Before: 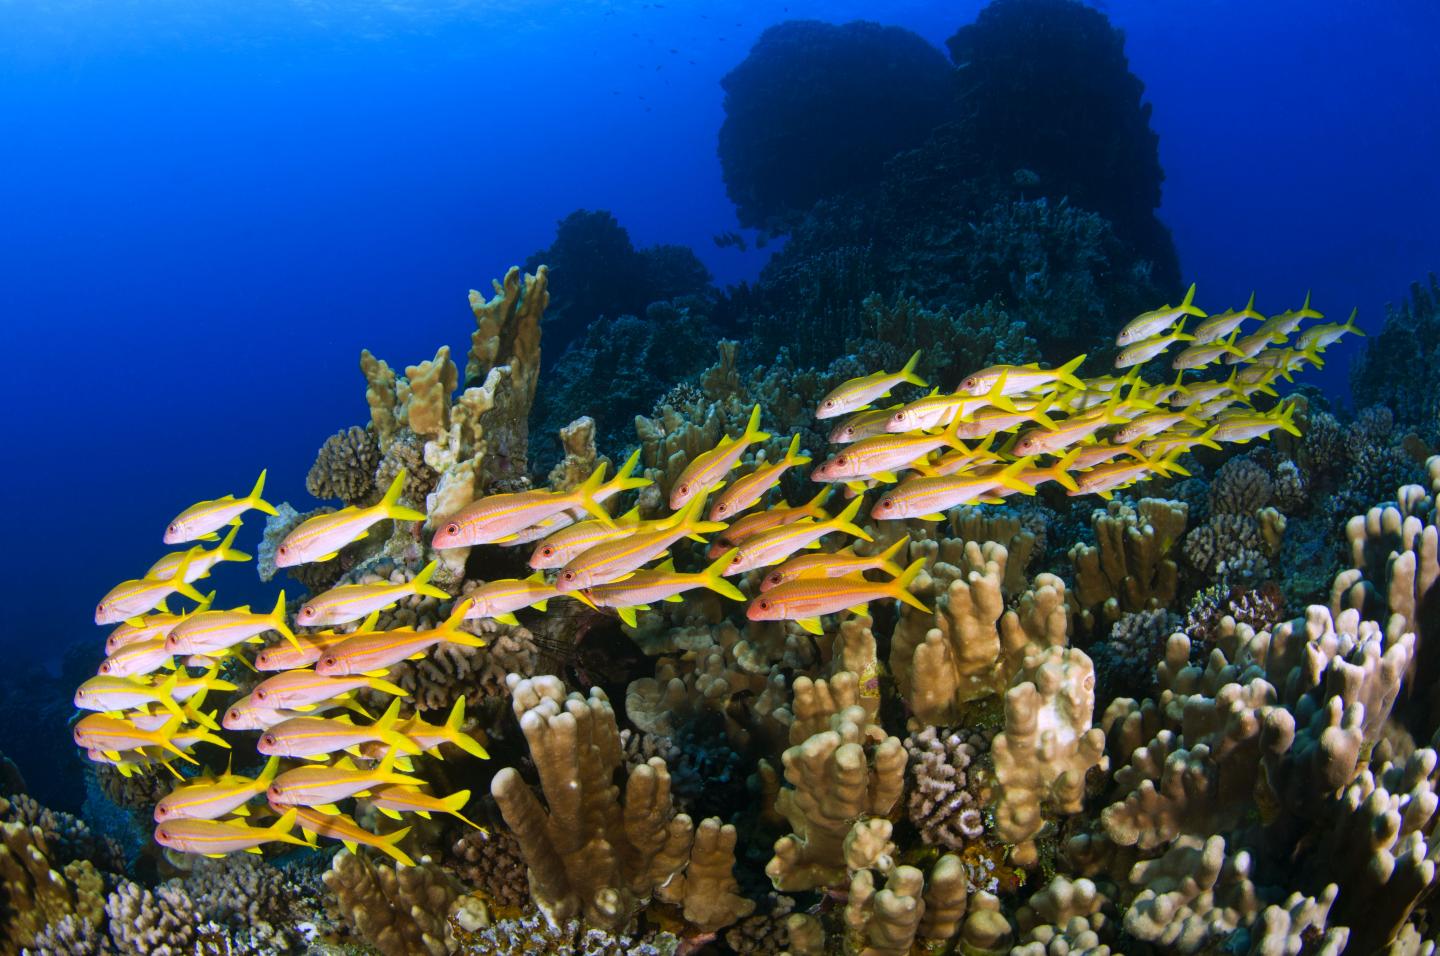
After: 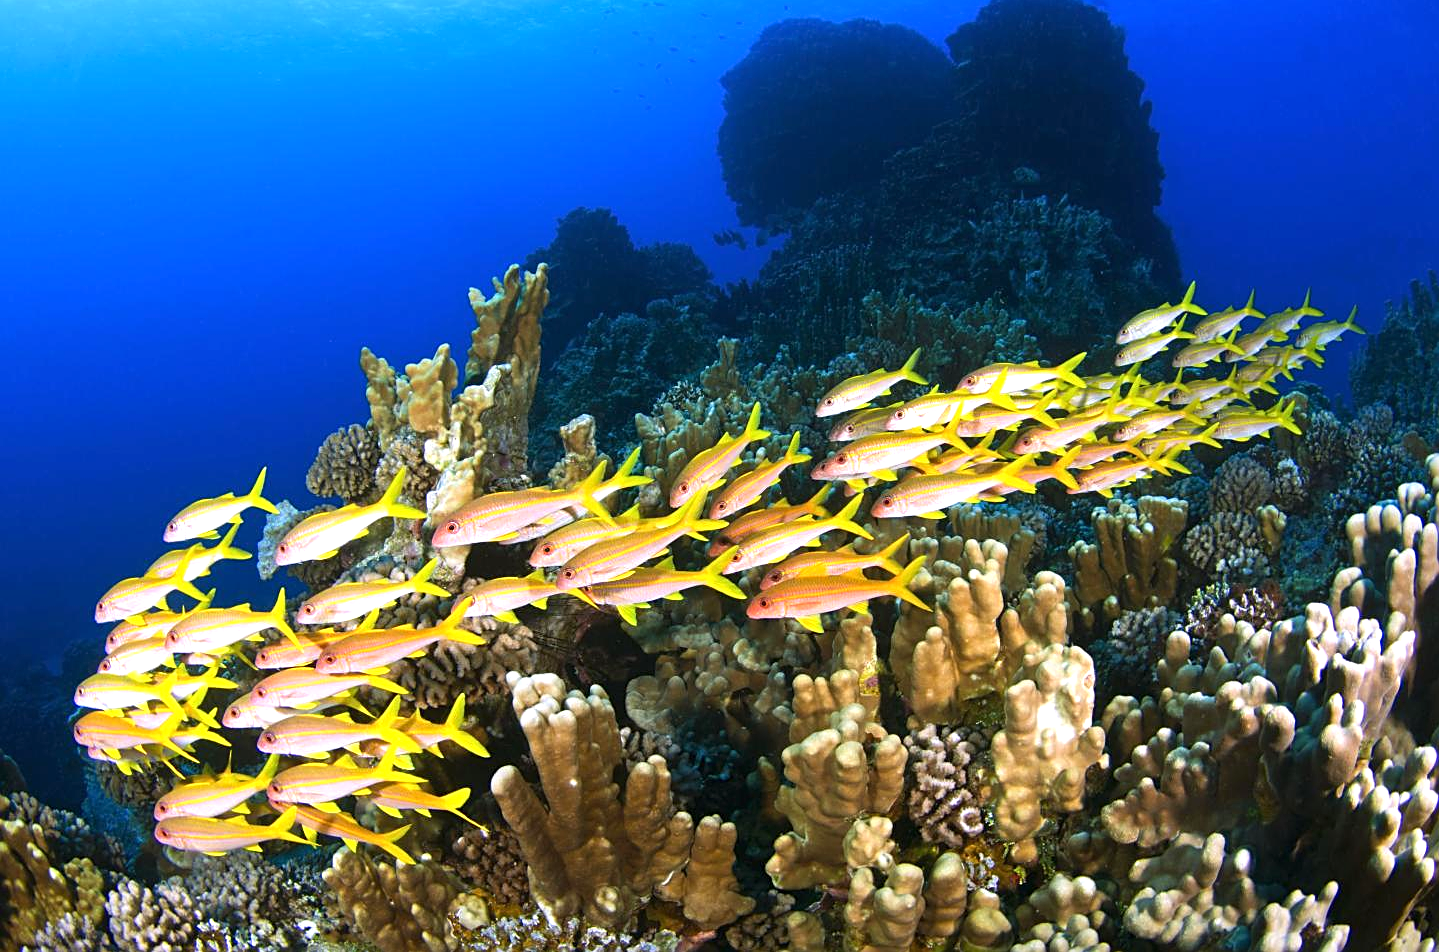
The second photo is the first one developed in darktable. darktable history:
exposure: black level correction 0, exposure 0.695 EV, compensate highlight preservation false
tone equalizer: edges refinement/feathering 500, mask exposure compensation -1.57 EV, preserve details guided filter
sharpen: on, module defaults
crop: top 0.226%, bottom 0.146%
